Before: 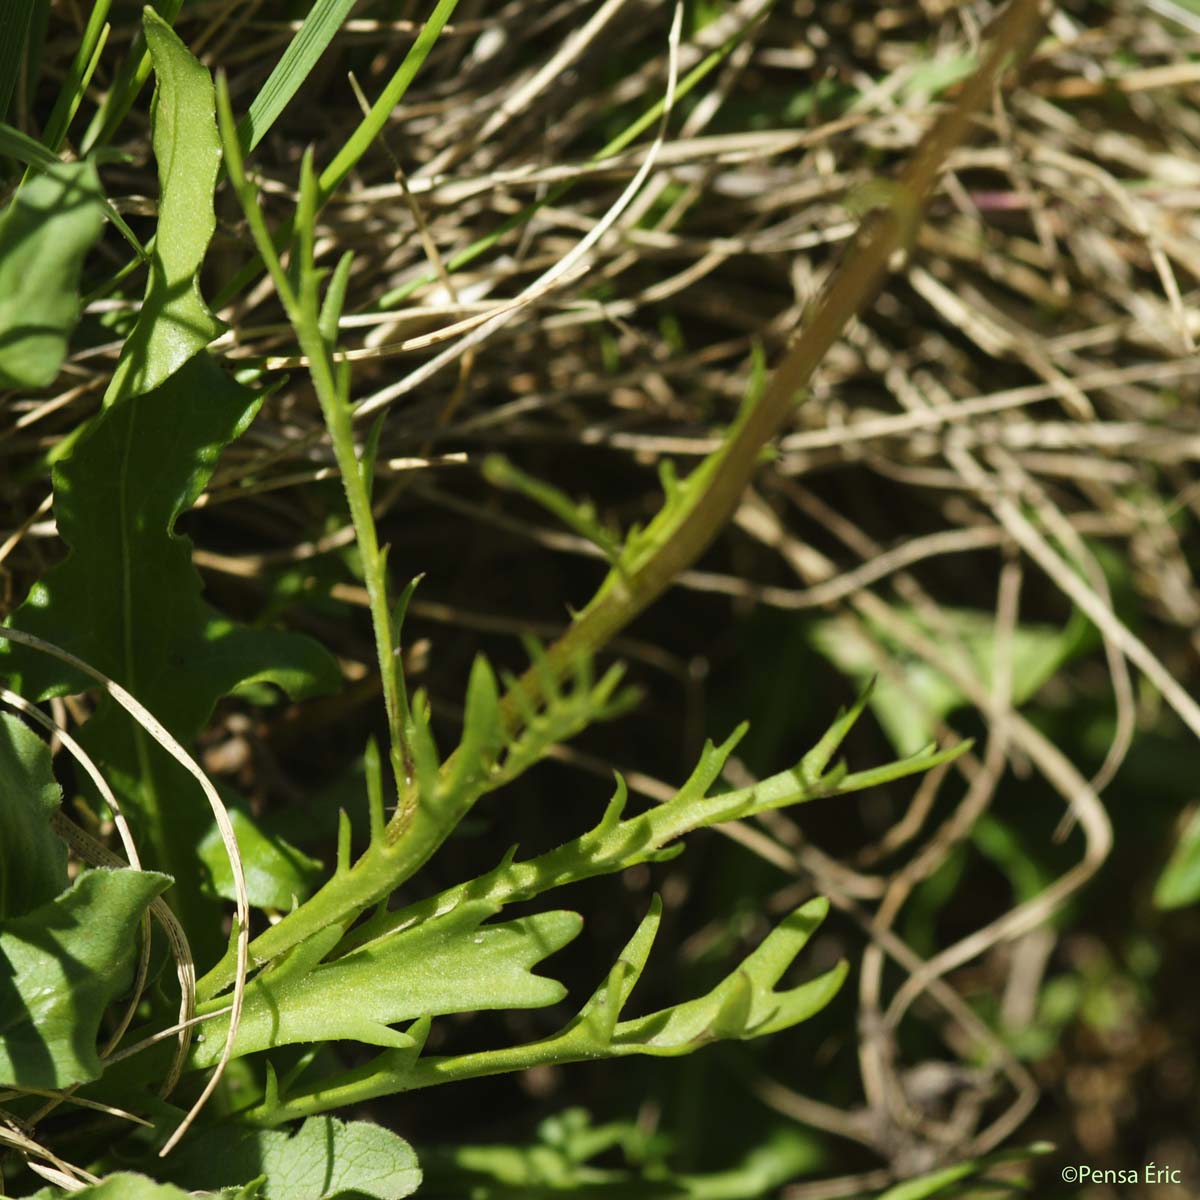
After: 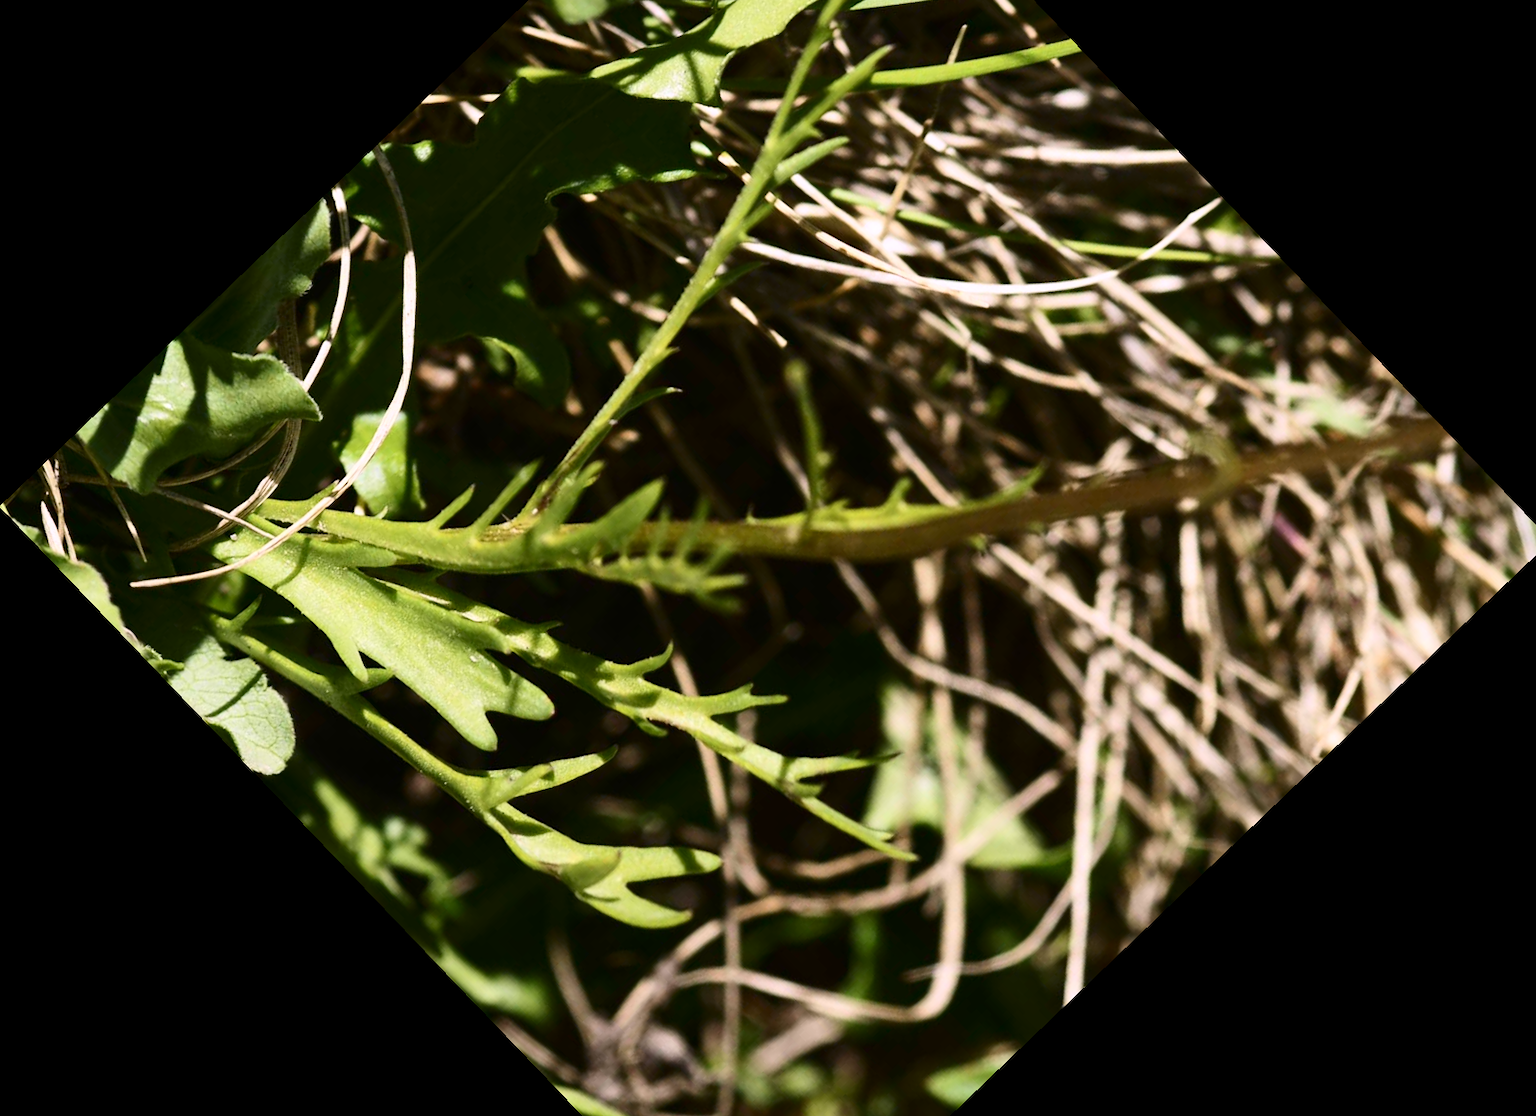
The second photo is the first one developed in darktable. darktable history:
contrast brightness saturation: contrast 0.28
white balance: red 1.066, blue 1.119
crop and rotate: angle -46.26°, top 16.234%, right 0.912%, bottom 11.704%
sharpen: radius 2.883, amount 0.868, threshold 47.523
